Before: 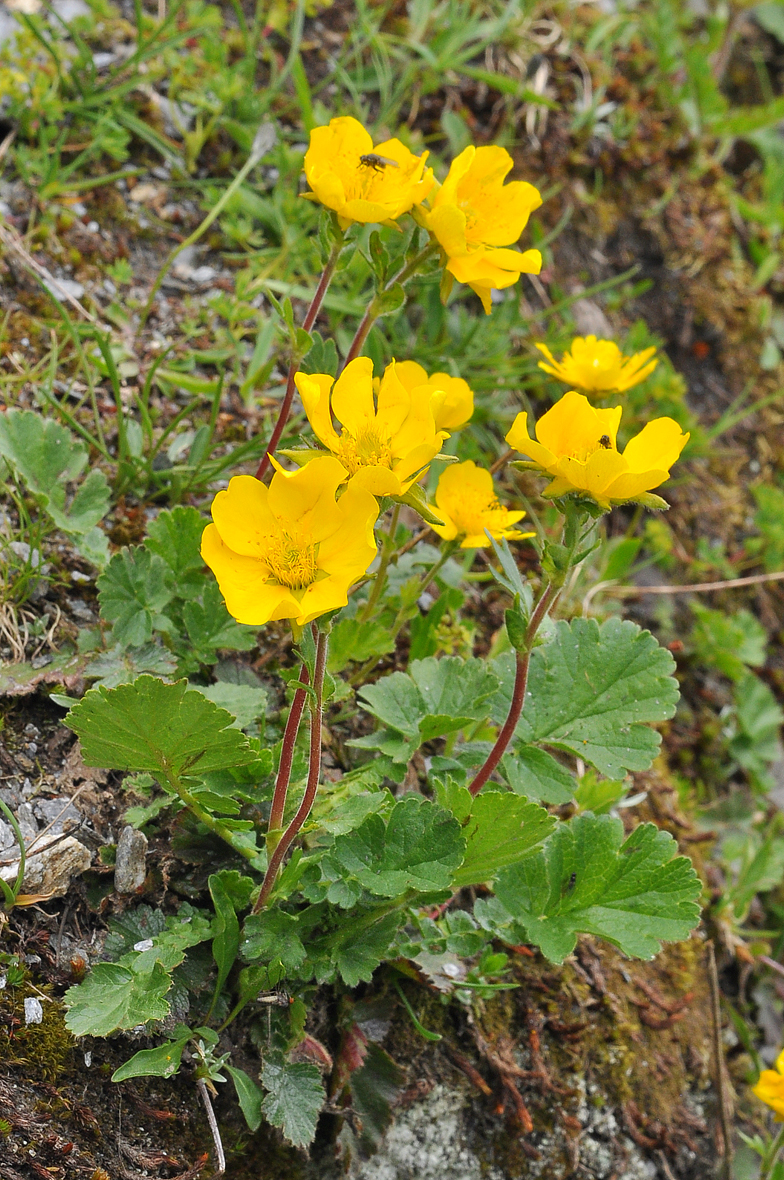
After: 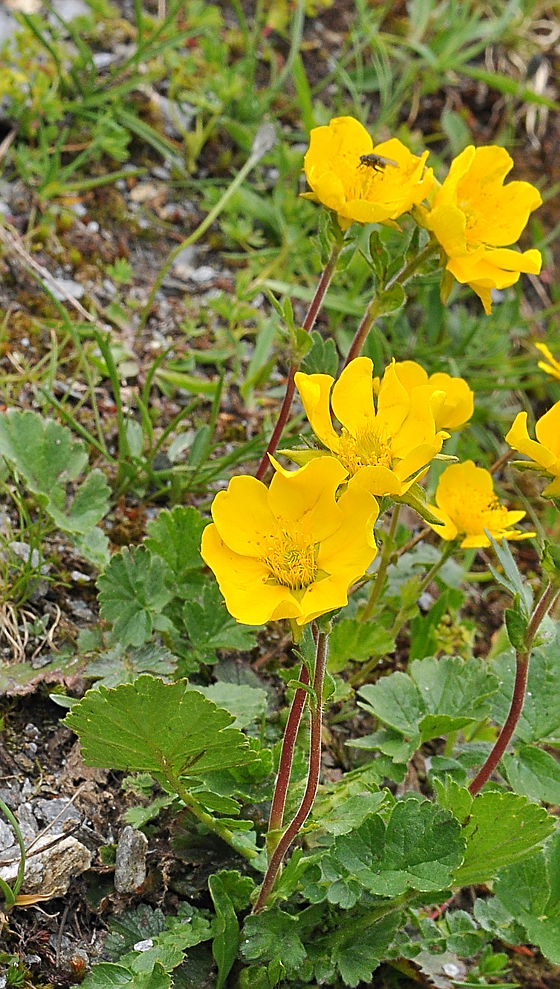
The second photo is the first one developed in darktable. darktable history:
crop: right 28.556%, bottom 16.118%
sharpen: on, module defaults
